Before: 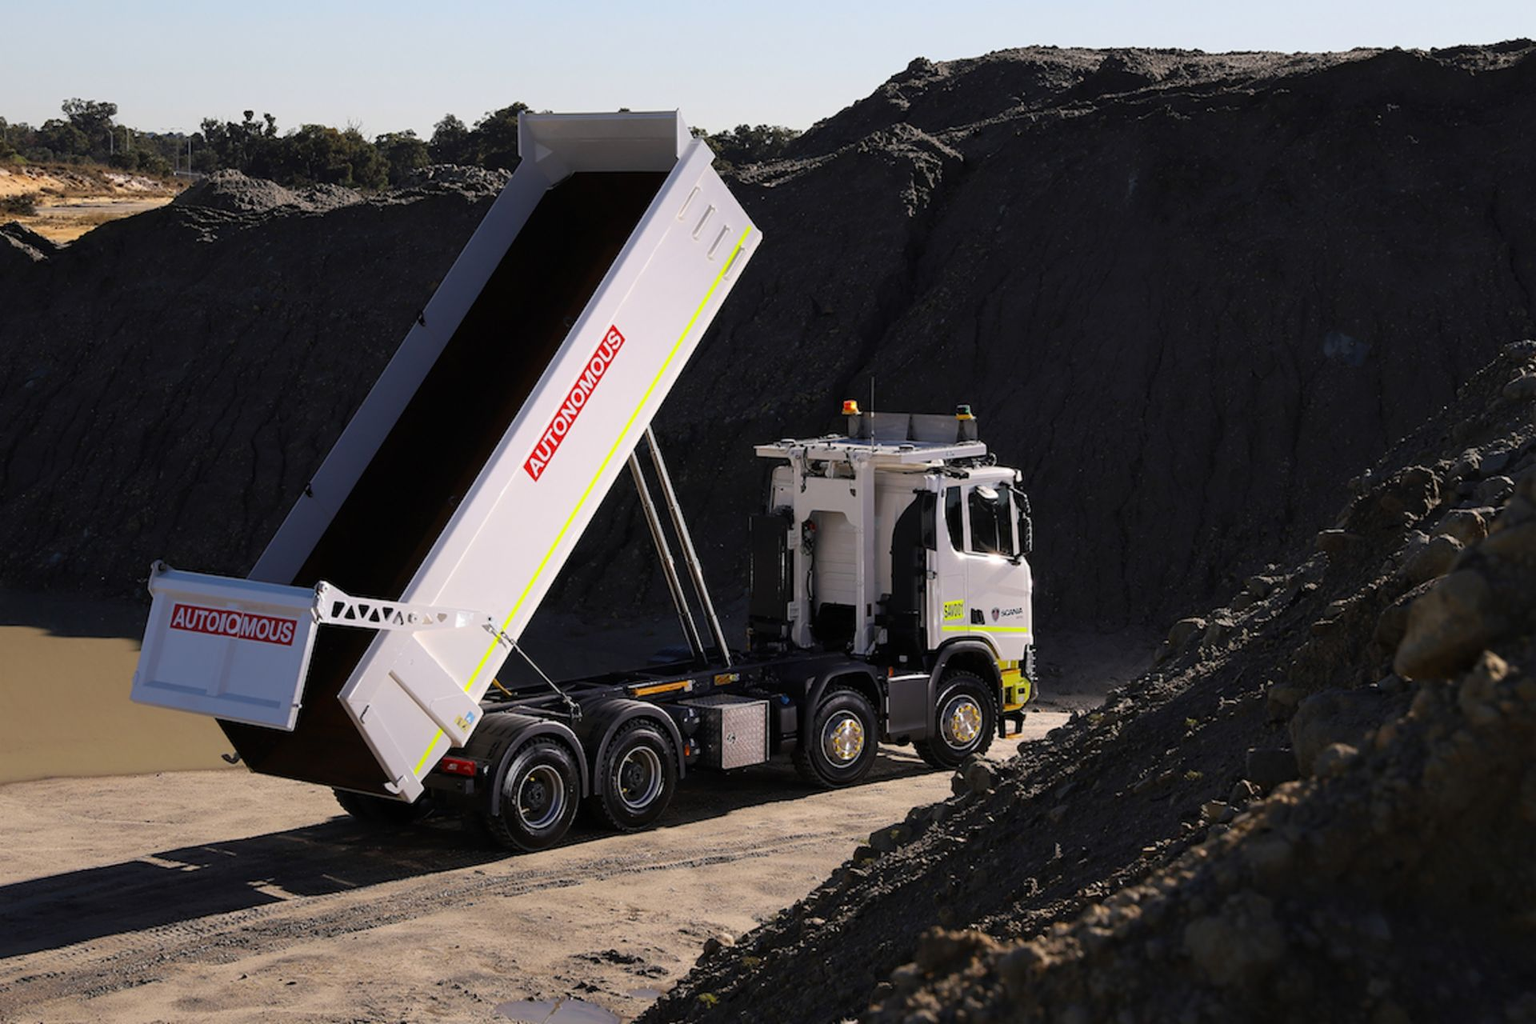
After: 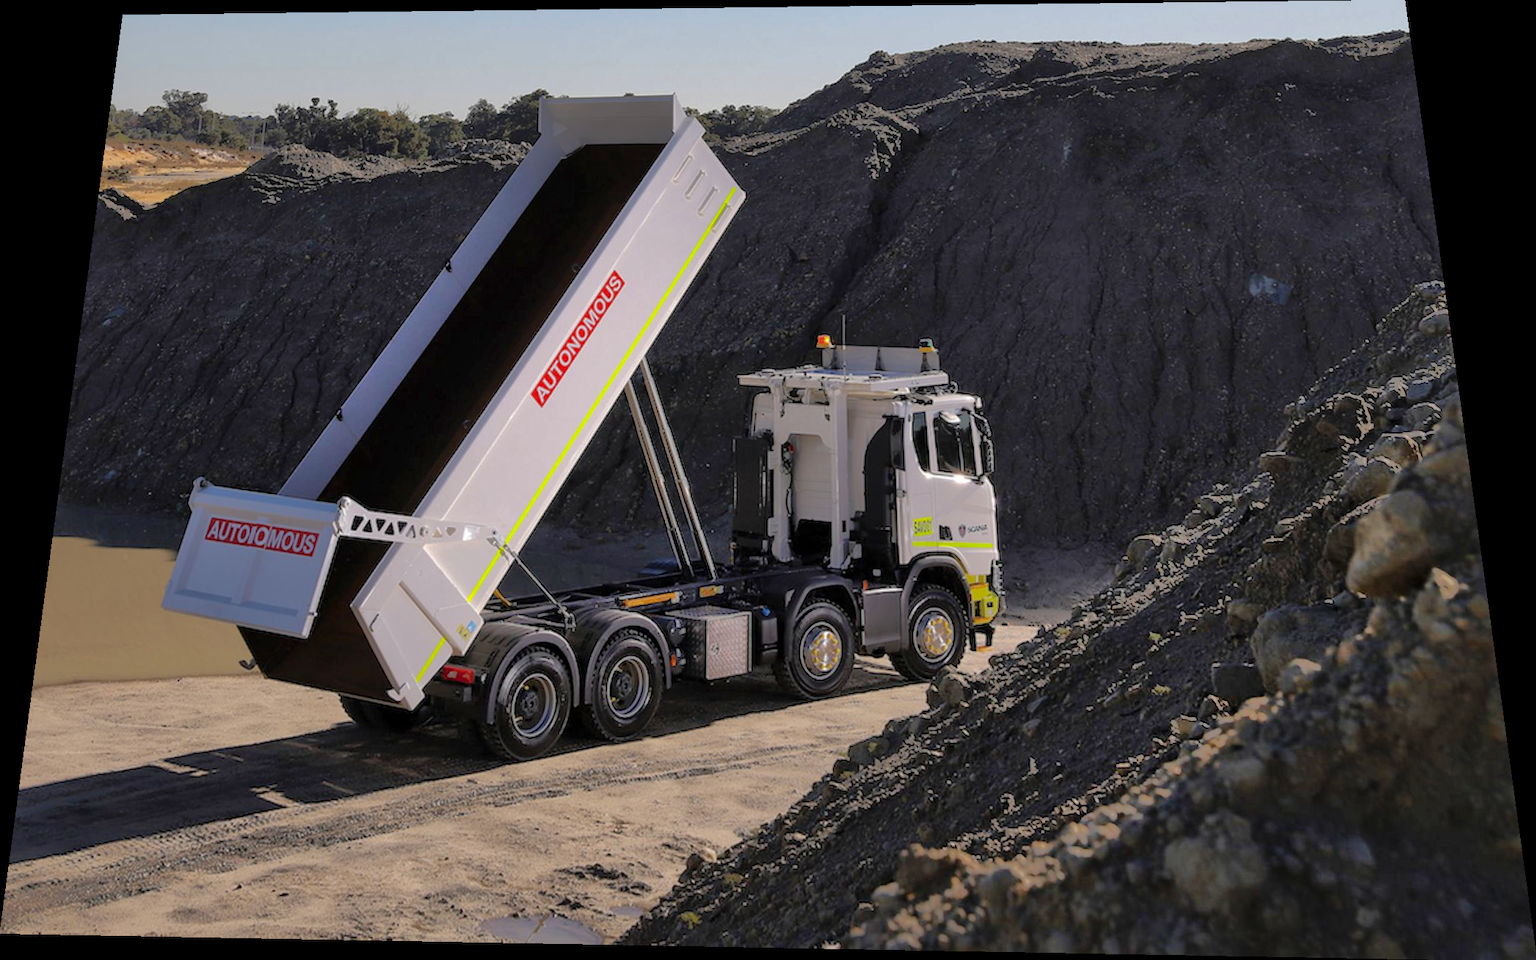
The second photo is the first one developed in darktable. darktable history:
shadows and highlights: shadows 60, highlights -60
rotate and perspective: rotation 0.128°, lens shift (vertical) -0.181, lens shift (horizontal) -0.044, shear 0.001, automatic cropping off
local contrast: mode bilateral grid, contrast 20, coarseness 50, detail 120%, midtone range 0.2
